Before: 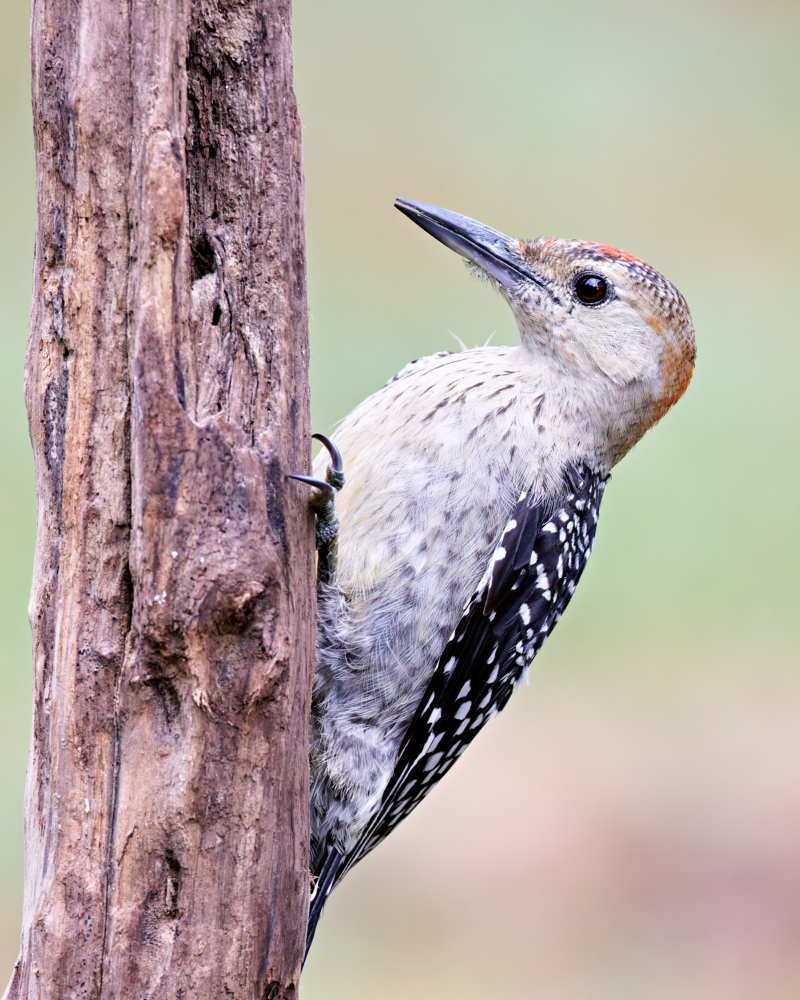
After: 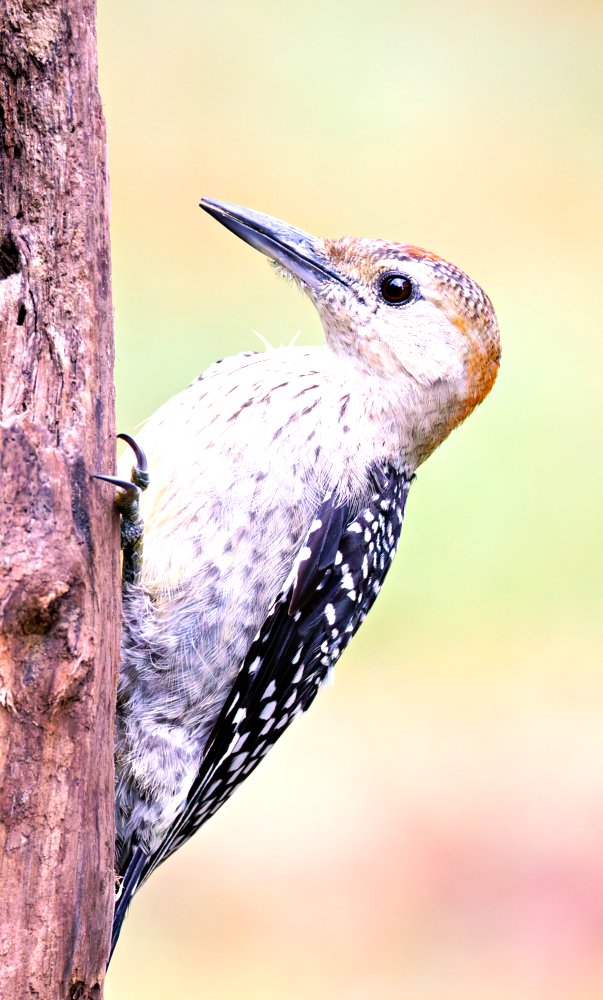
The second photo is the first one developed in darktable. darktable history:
crop and rotate: left 24.579%
color balance rgb: highlights gain › chroma 1.627%, highlights gain › hue 57.06°, perceptual saturation grading › global saturation 31.286%, global vibrance 20%
exposure: exposure 0.607 EV, compensate highlight preservation false
